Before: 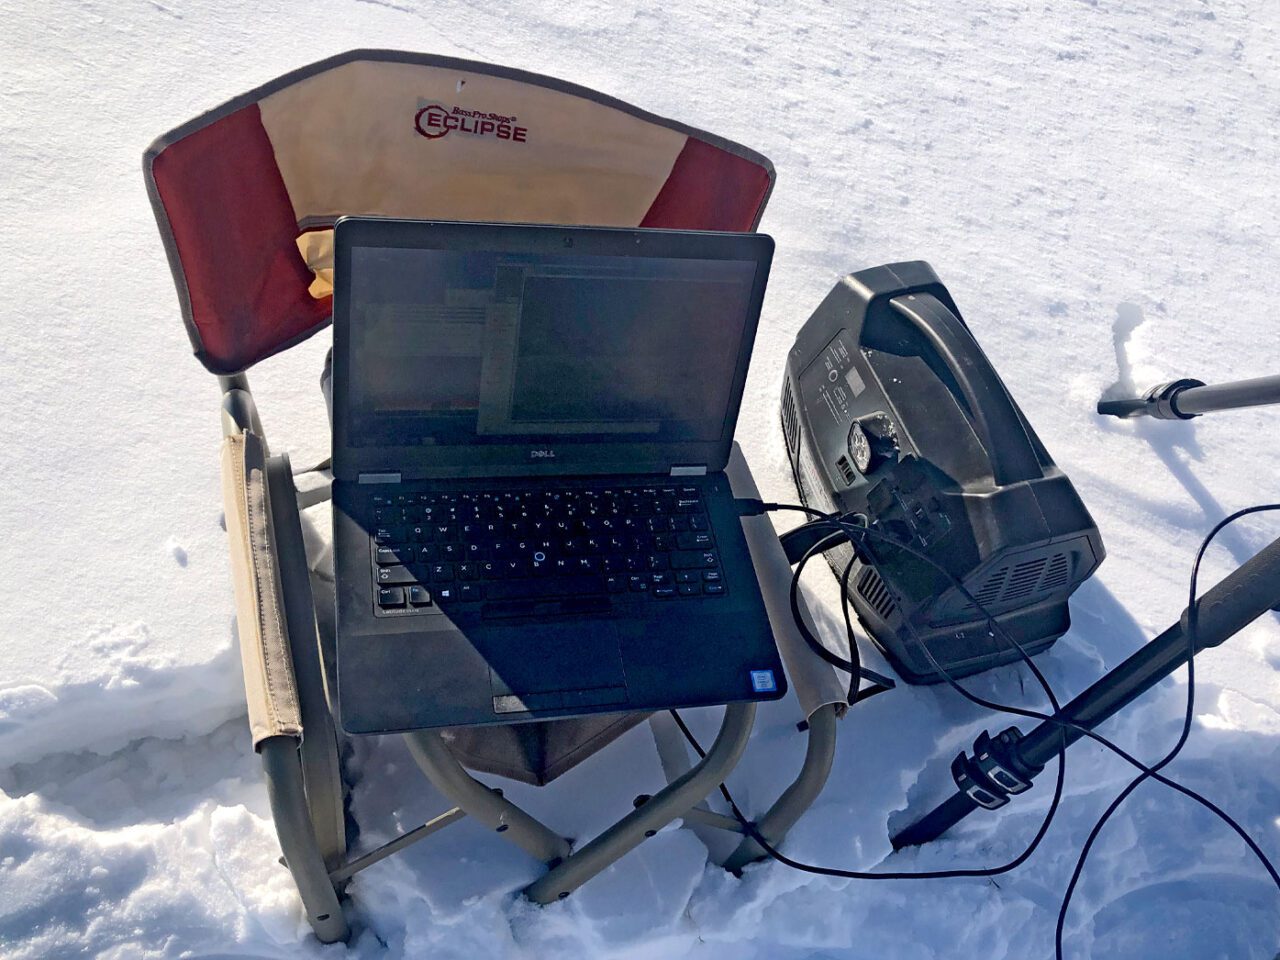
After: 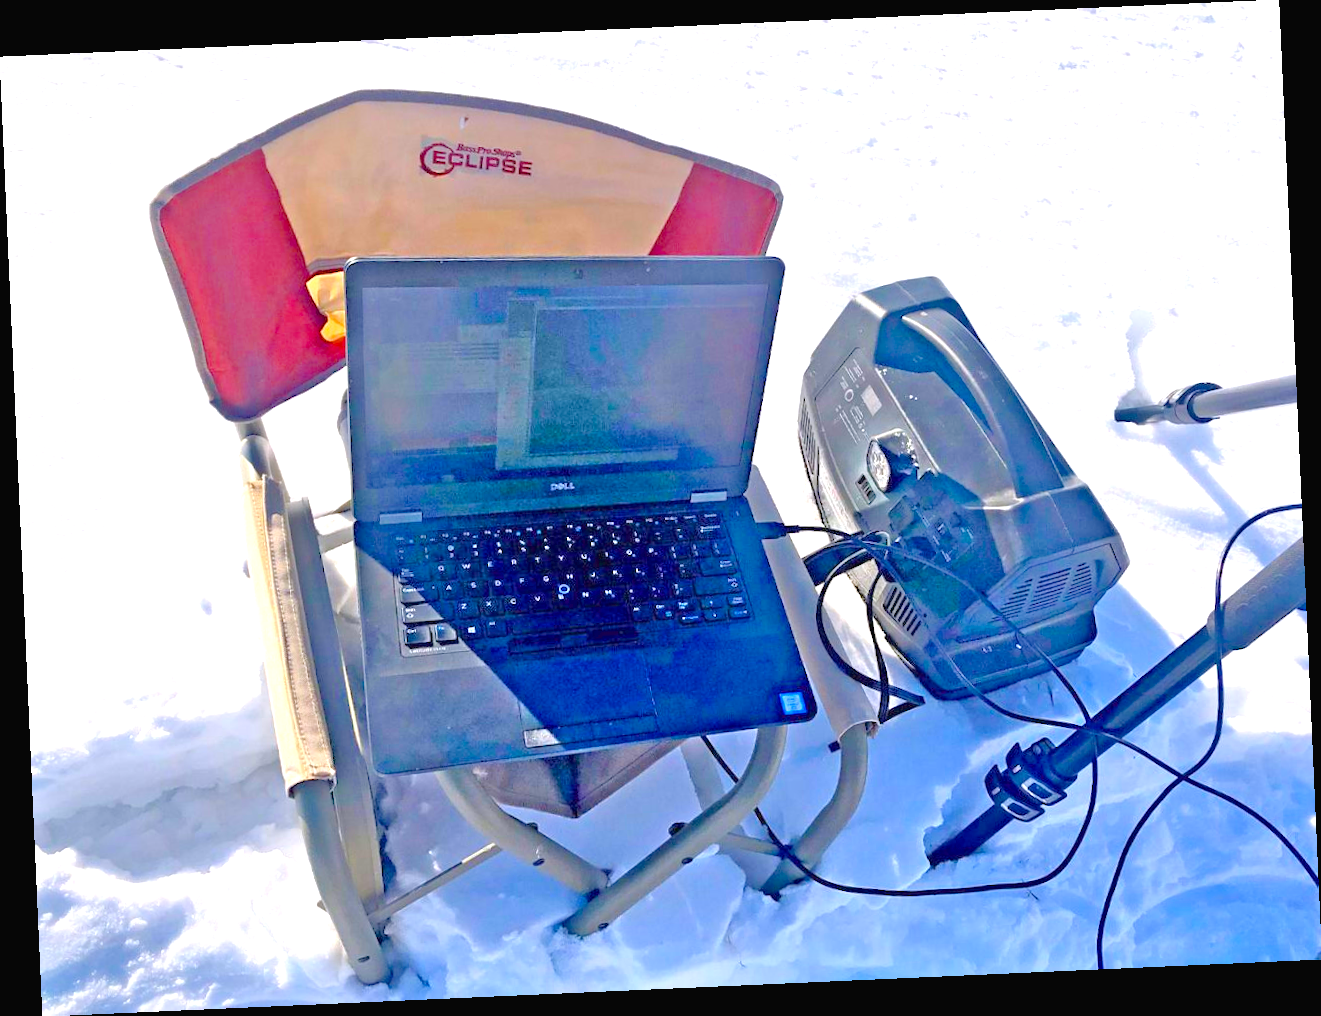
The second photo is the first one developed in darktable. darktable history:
exposure: black level correction 0, exposure 0.7 EV, compensate exposure bias true, compensate highlight preservation false
tone equalizer: -8 EV 2 EV, -7 EV 2 EV, -6 EV 2 EV, -5 EV 2 EV, -4 EV 2 EV, -3 EV 1.5 EV, -2 EV 1 EV, -1 EV 0.5 EV
white balance: red 1.004, blue 1.024
rotate and perspective: rotation -2.56°, automatic cropping off
color balance rgb: perceptual saturation grading › global saturation 25%, perceptual brilliance grading › mid-tones 10%, perceptual brilliance grading › shadows 15%, global vibrance 20%
